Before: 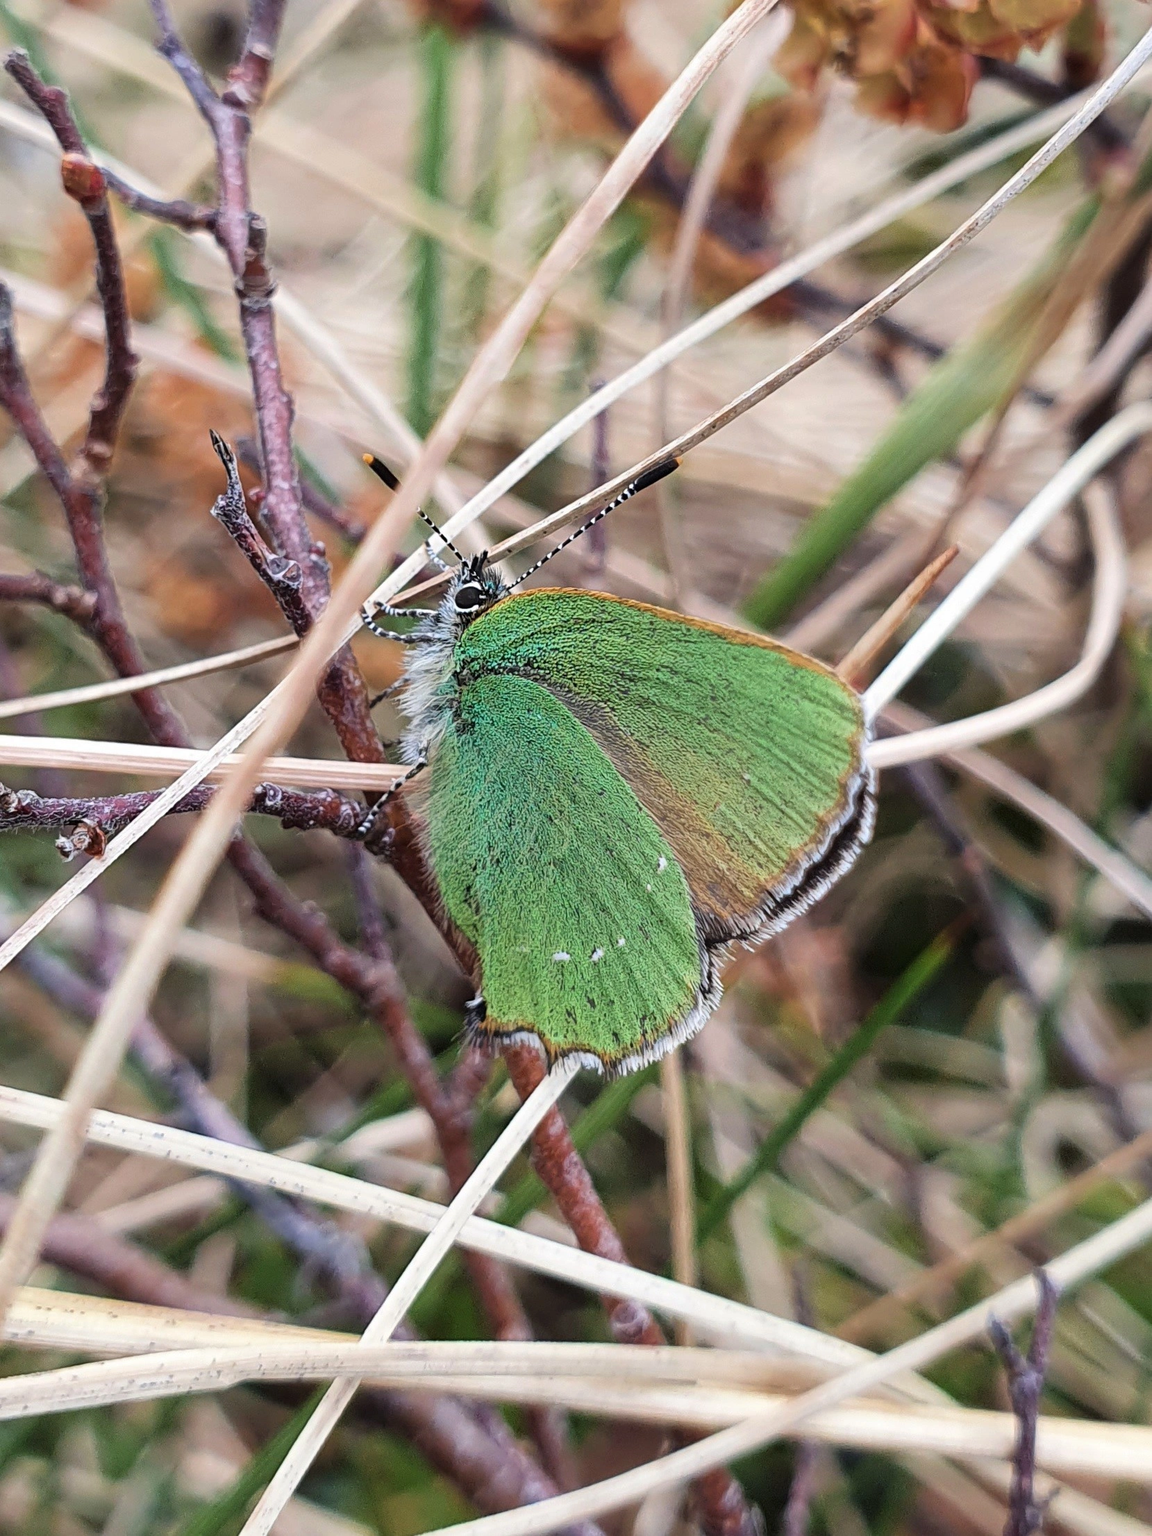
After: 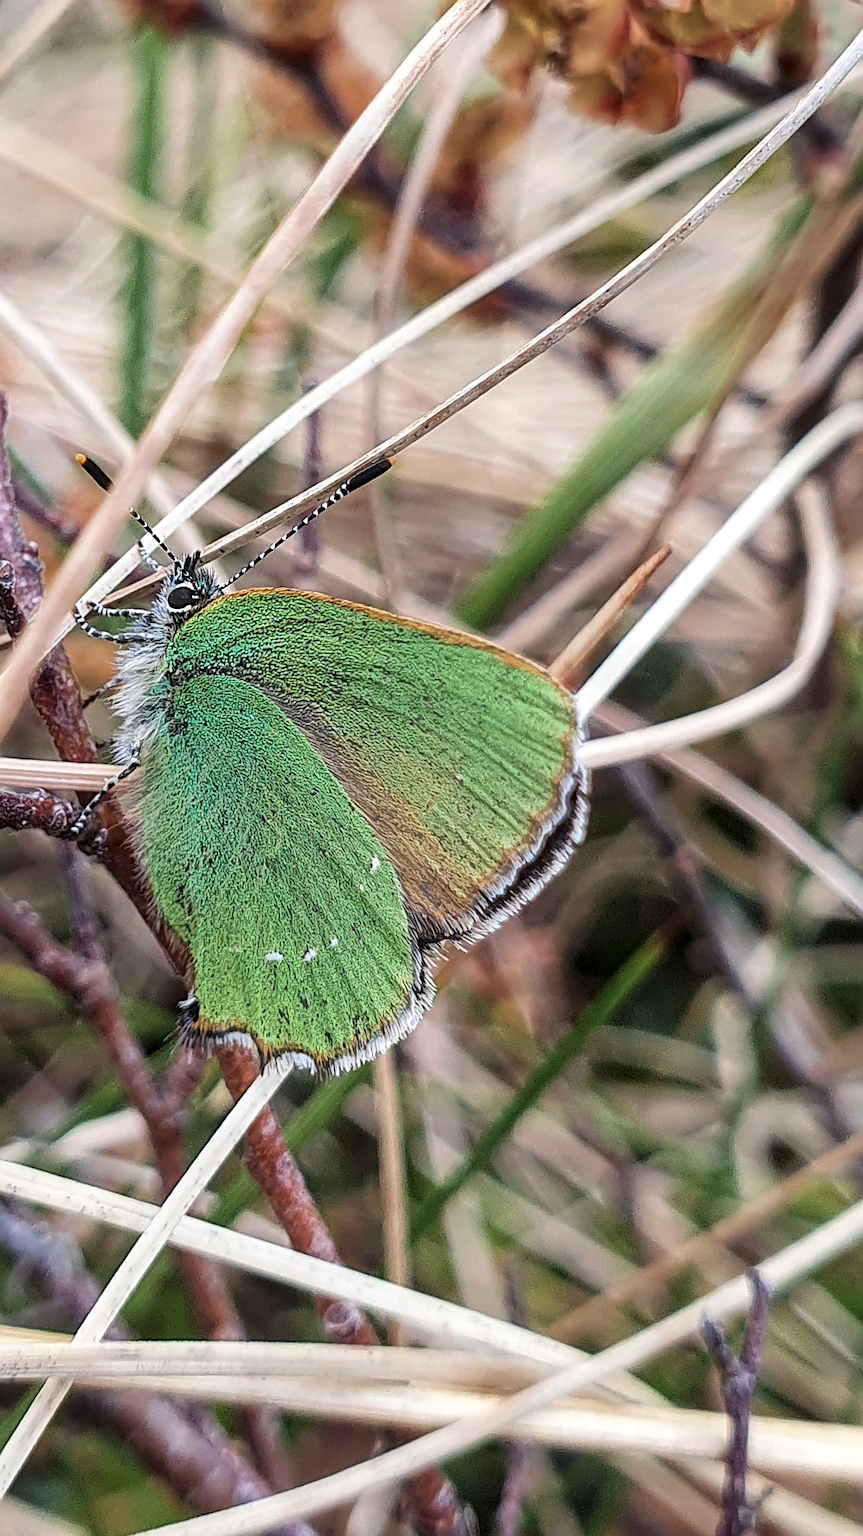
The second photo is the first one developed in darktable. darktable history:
local contrast: on, module defaults
crop and rotate: left 24.974%
sharpen: on, module defaults
